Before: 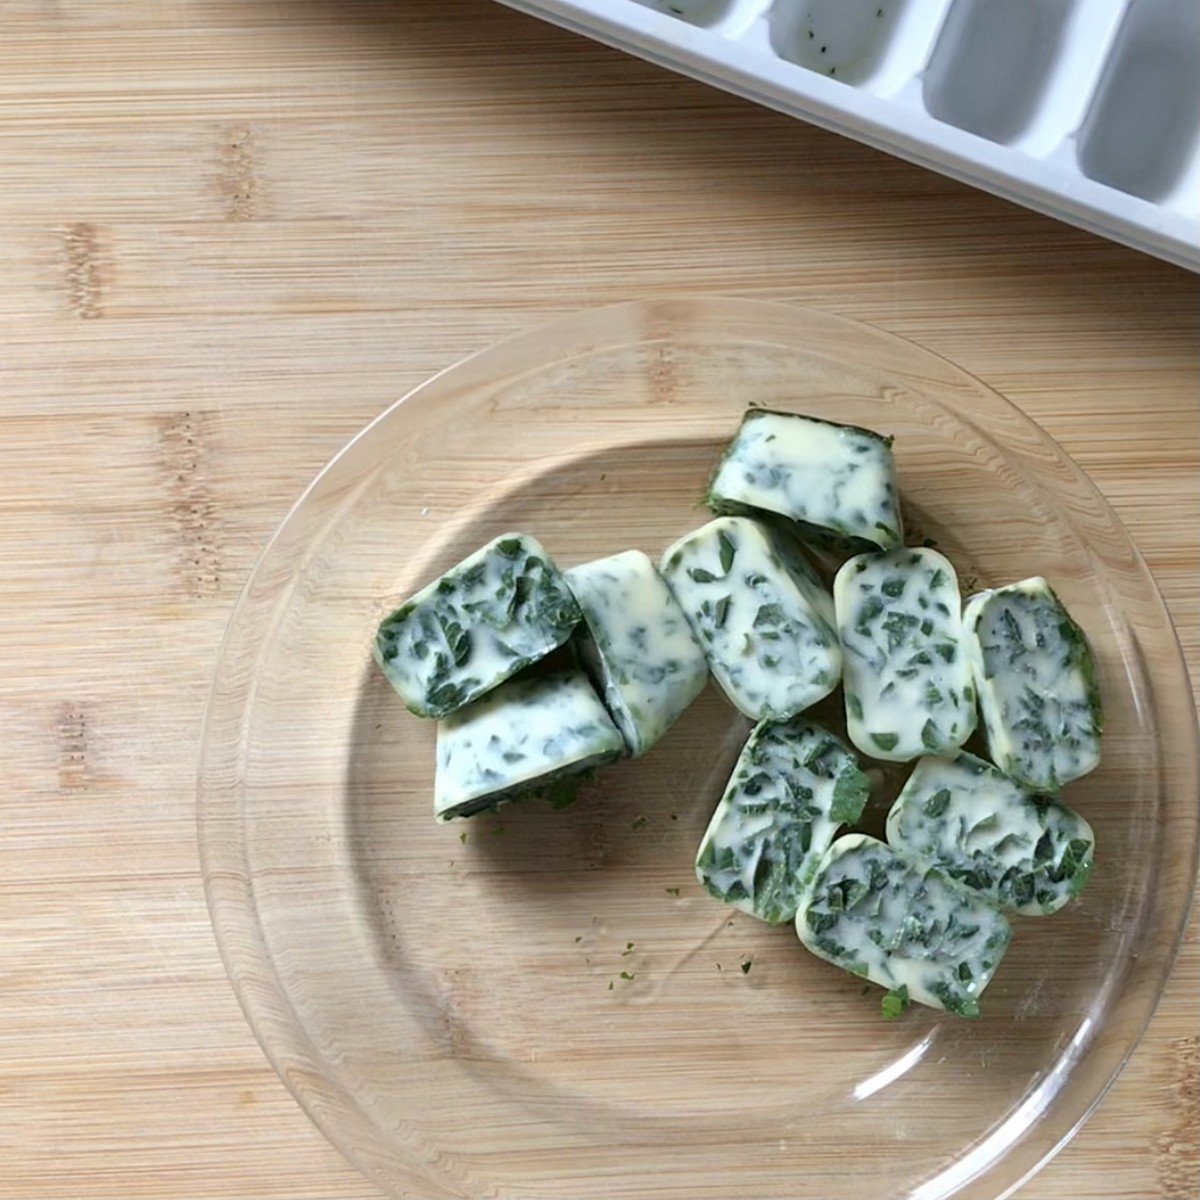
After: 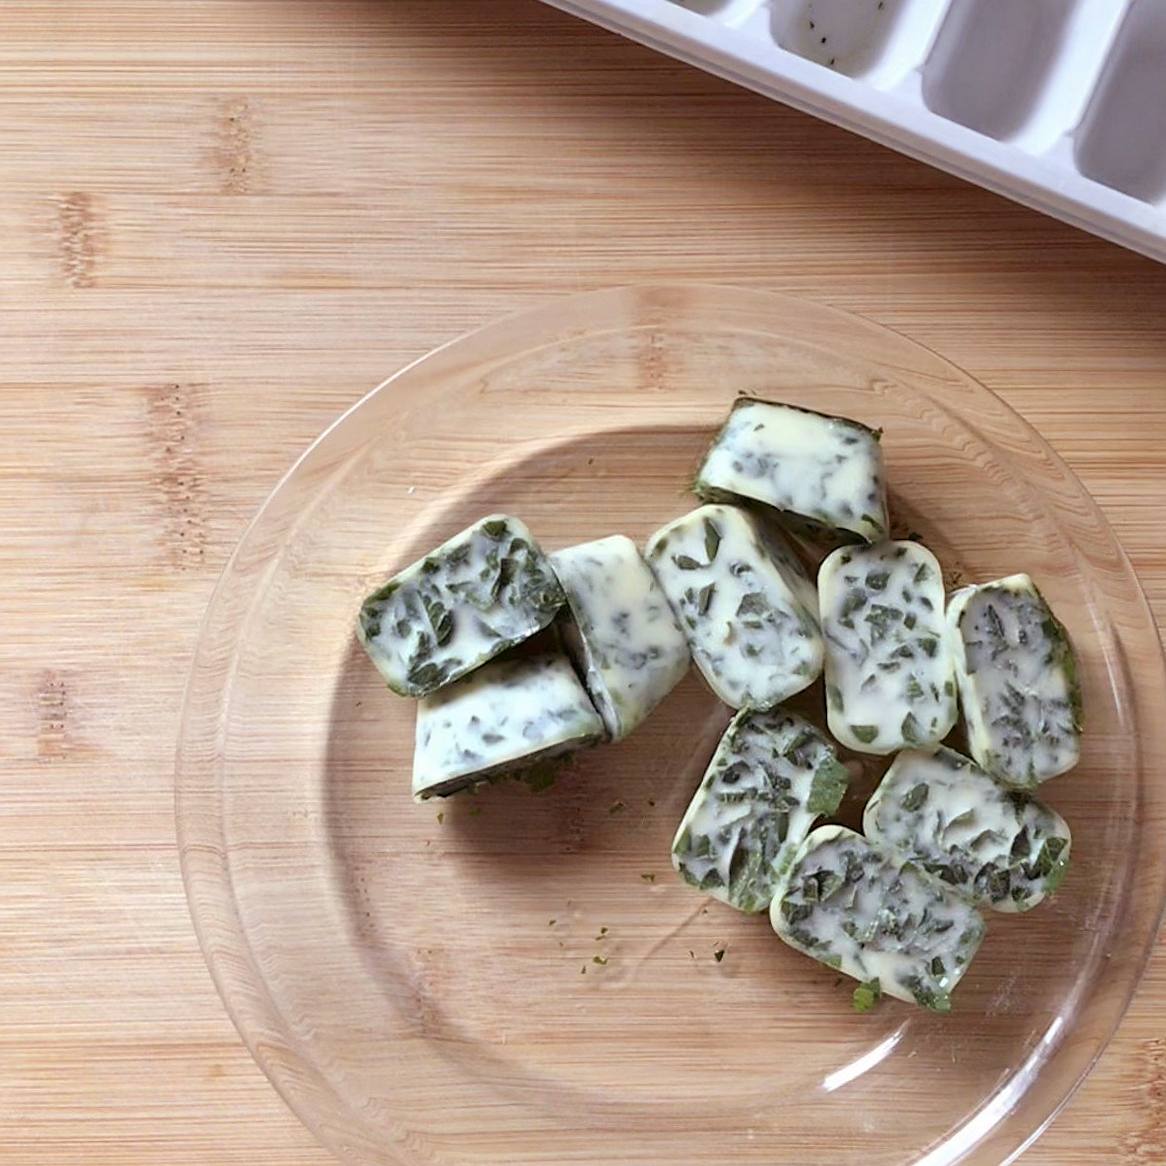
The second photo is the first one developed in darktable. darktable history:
rgb levels: mode RGB, independent channels, levels [[0, 0.474, 1], [0, 0.5, 1], [0, 0.5, 1]]
crop and rotate: angle -1.69°
sharpen: radius 1
